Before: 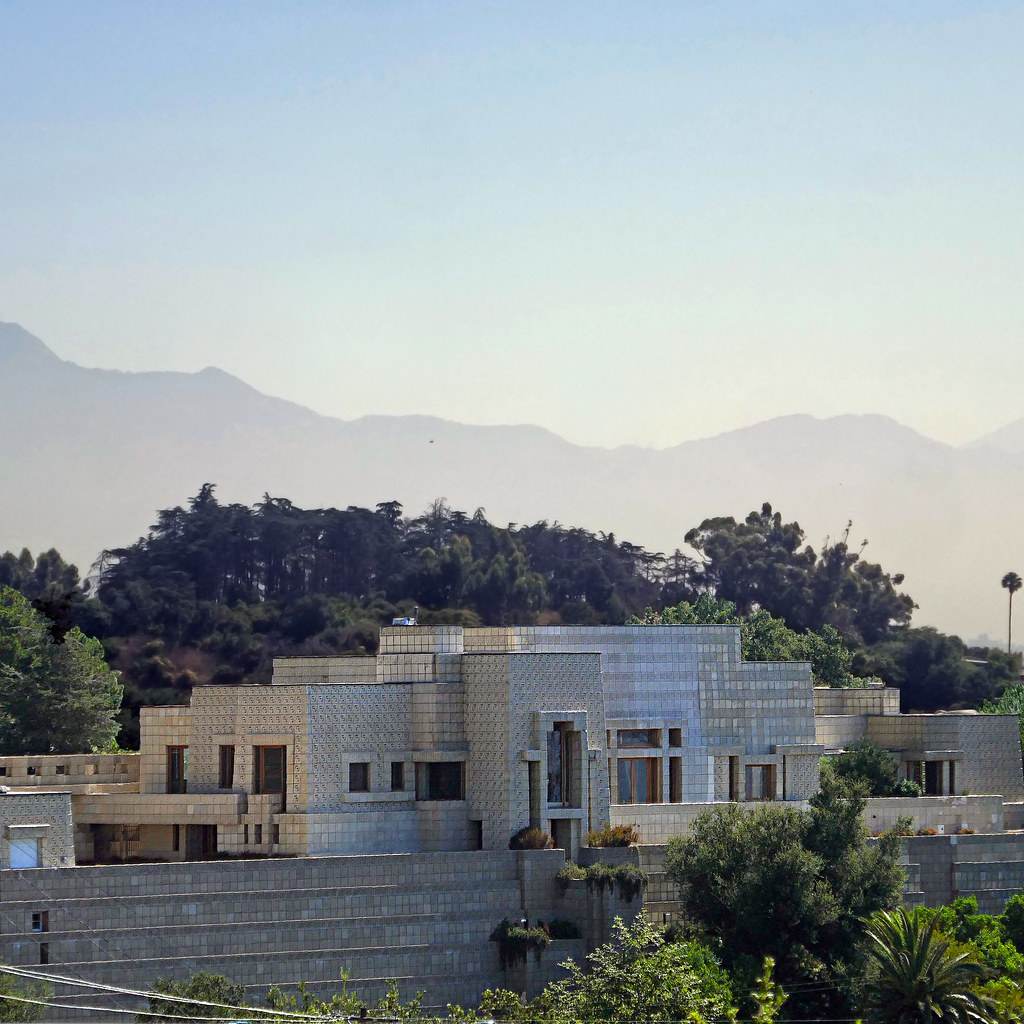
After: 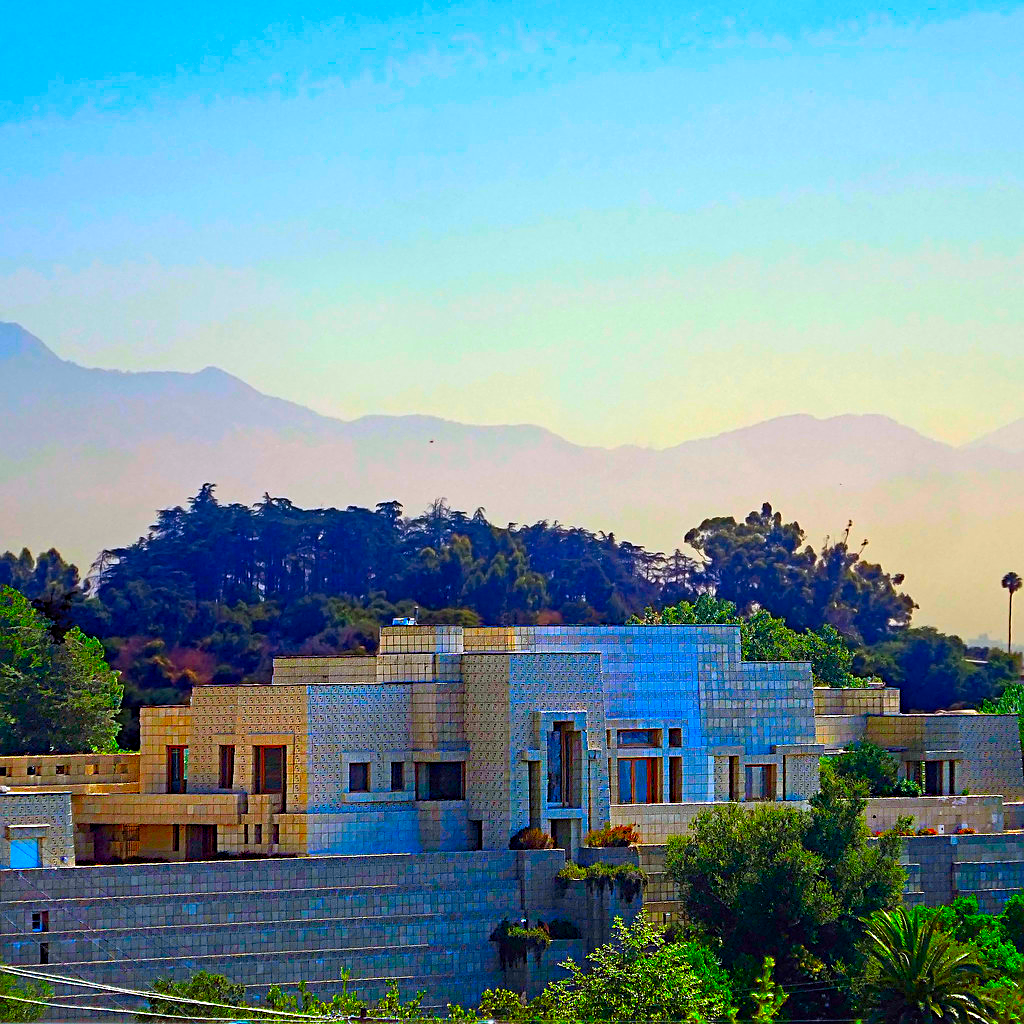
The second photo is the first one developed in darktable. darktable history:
sharpen: on, module defaults
haze removal: strength 0.296, distance 0.243, compatibility mode true, adaptive false
color correction: highlights b* -0.035, saturation 2.95
color balance rgb: linear chroma grading › mid-tones 7.502%, perceptual saturation grading › global saturation -0.07%, global vibrance 15.414%
